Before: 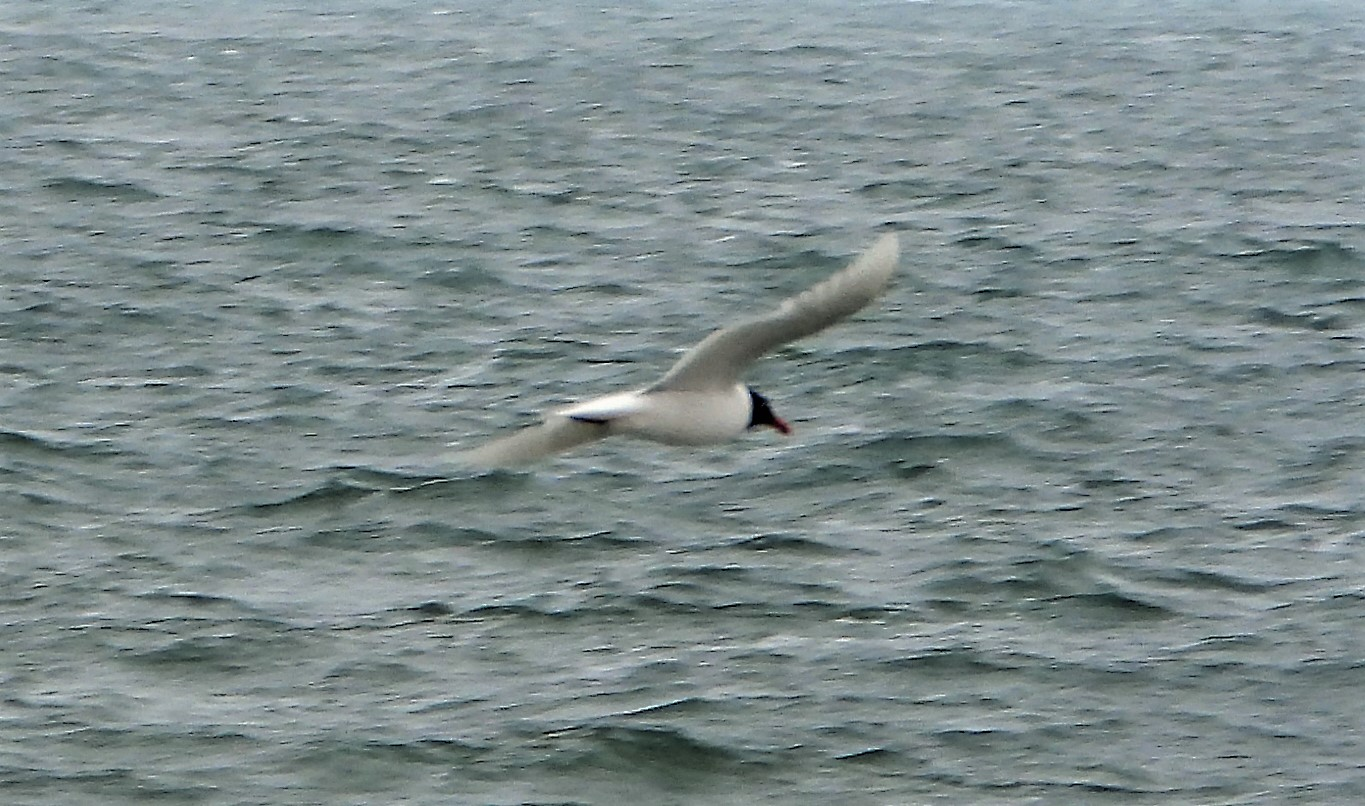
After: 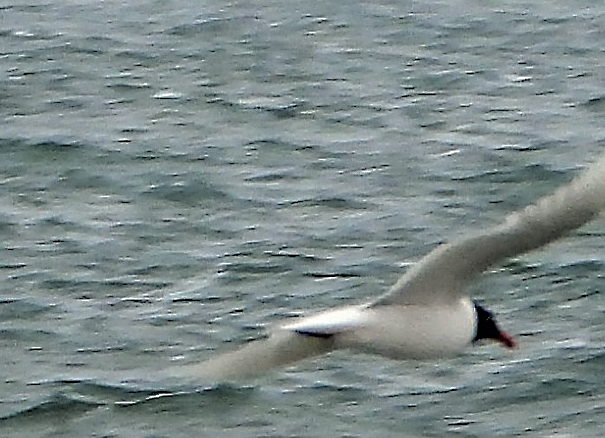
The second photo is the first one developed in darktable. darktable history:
crop: left 20.185%, top 10.766%, right 35.432%, bottom 34.86%
sharpen: on, module defaults
